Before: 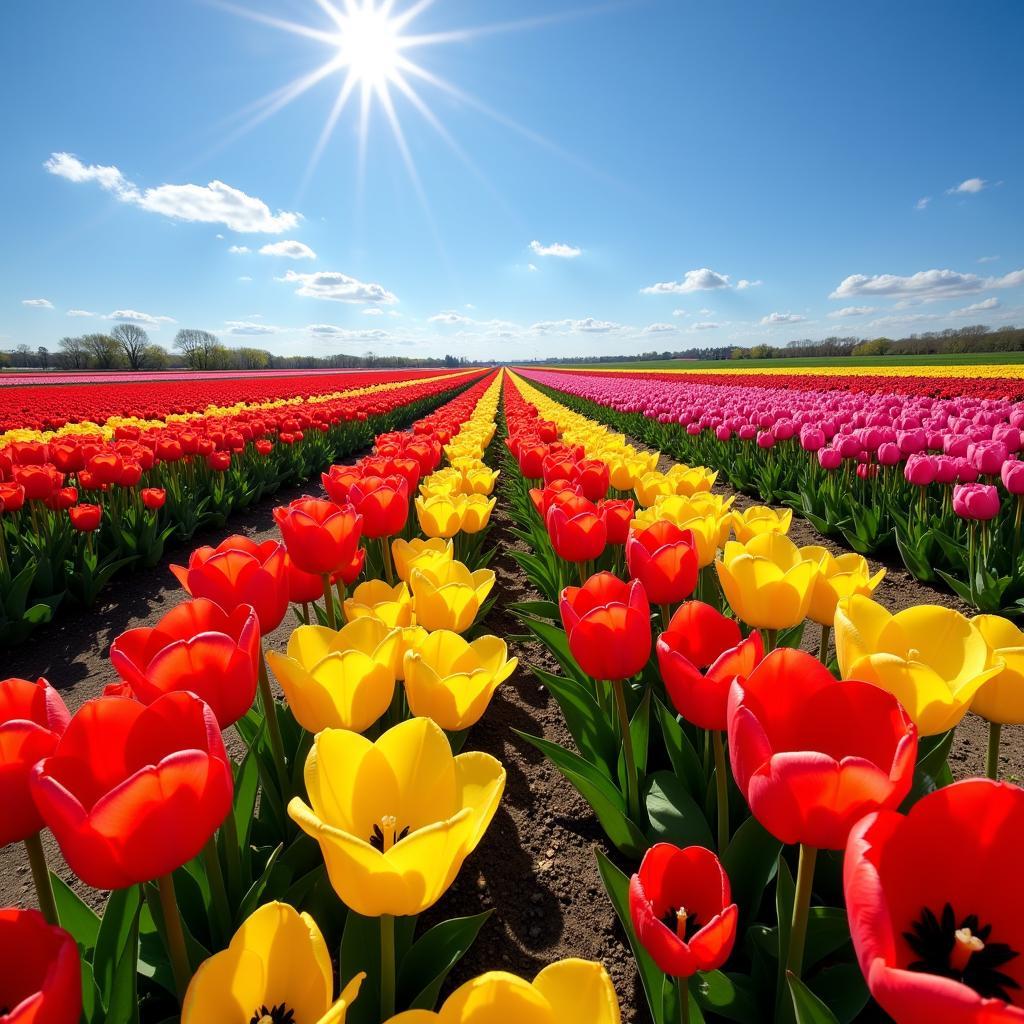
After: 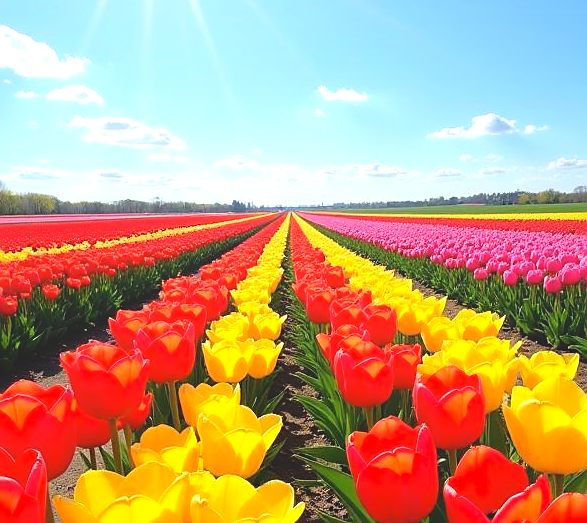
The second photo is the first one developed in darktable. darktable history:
crop: left 20.826%, top 15.186%, right 21.799%, bottom 33.697%
sharpen: radius 1.848, amount 0.401, threshold 1.43
tone equalizer: -8 EV -0.773 EV, -7 EV -0.683 EV, -6 EV -0.585 EV, -5 EV -0.395 EV, -3 EV 0.391 EV, -2 EV 0.6 EV, -1 EV 0.679 EV, +0 EV 0.731 EV
local contrast: detail 69%
